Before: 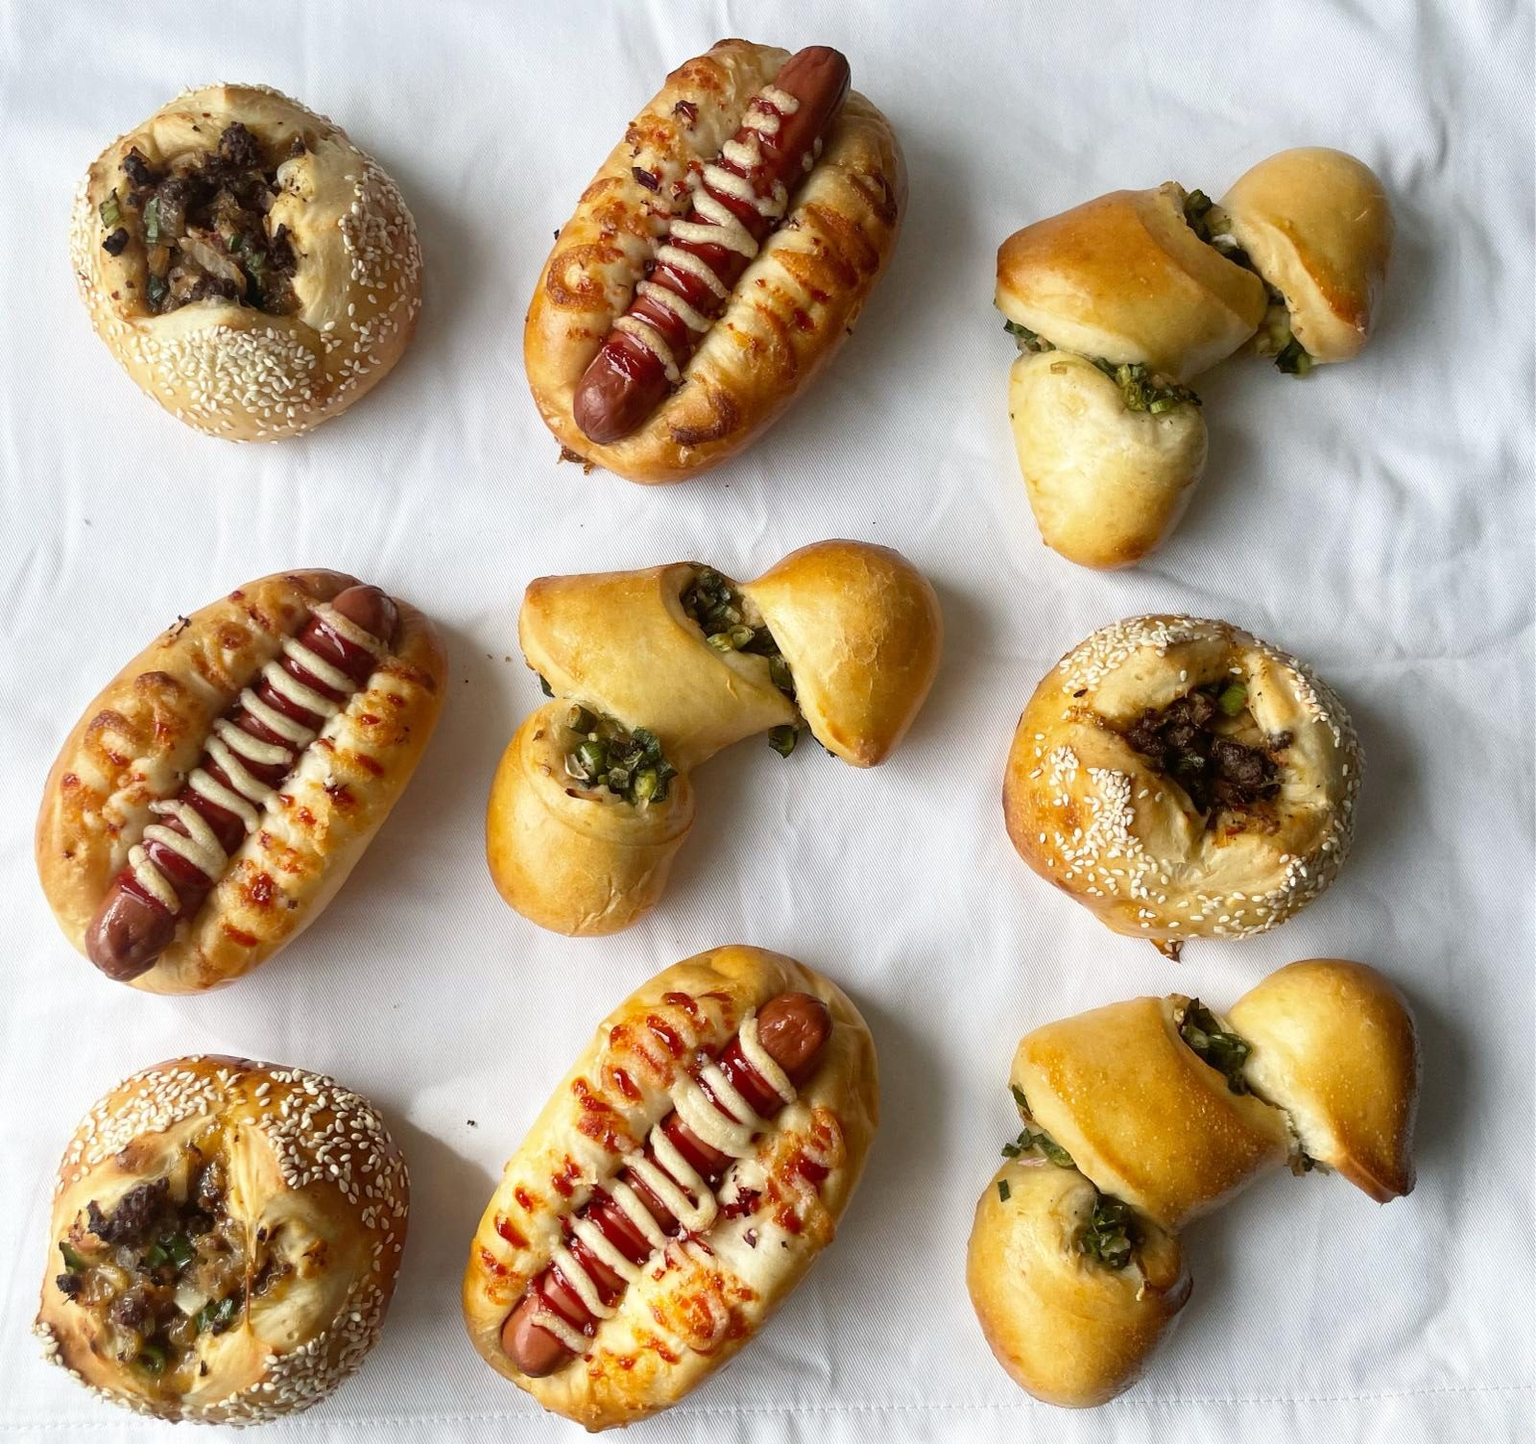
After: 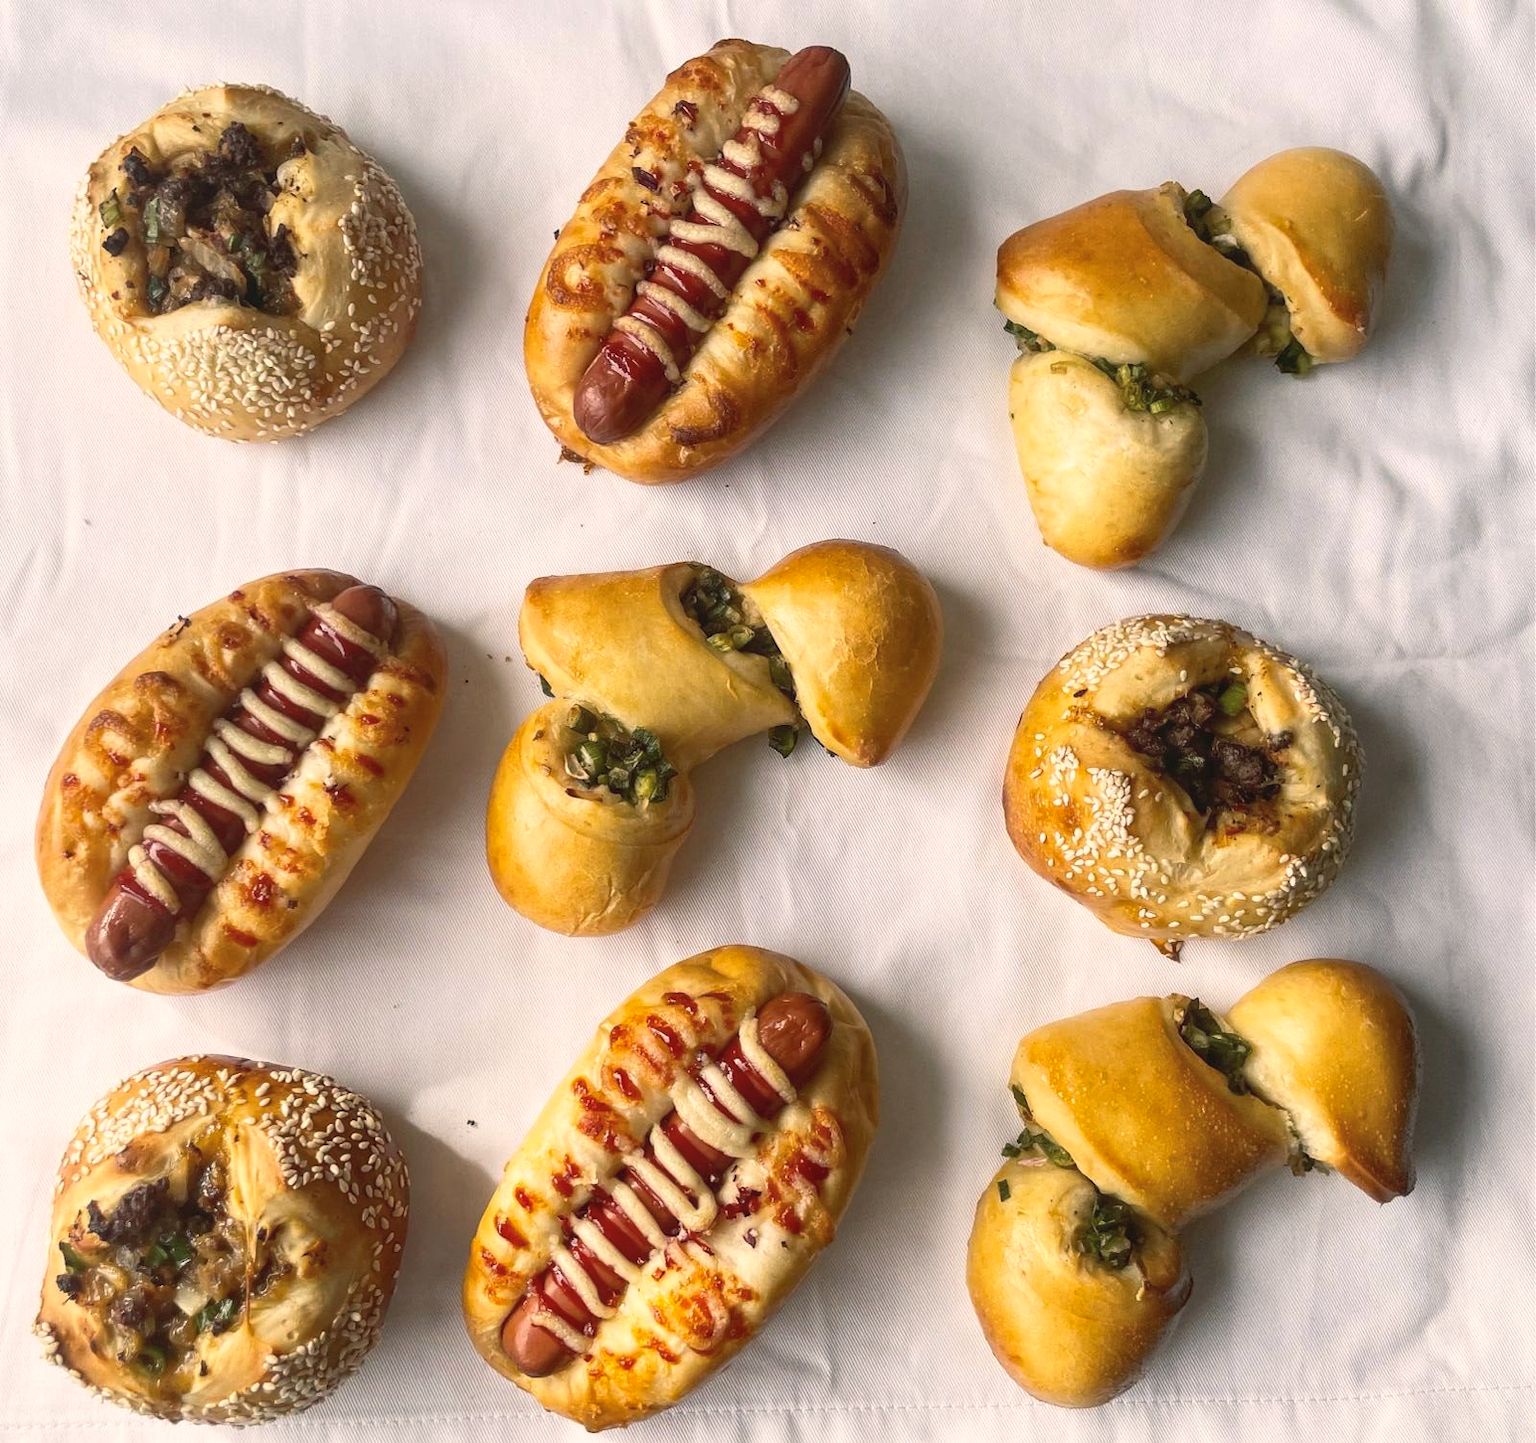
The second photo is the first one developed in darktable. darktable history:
color balance rgb: highlights gain › chroma 3.038%, highlights gain › hue 54.62°, perceptual saturation grading › global saturation -0.076%, perceptual brilliance grading › global brilliance 15.228%, perceptual brilliance grading › shadows -34.156%, contrast -20.227%
local contrast: detail 109%
